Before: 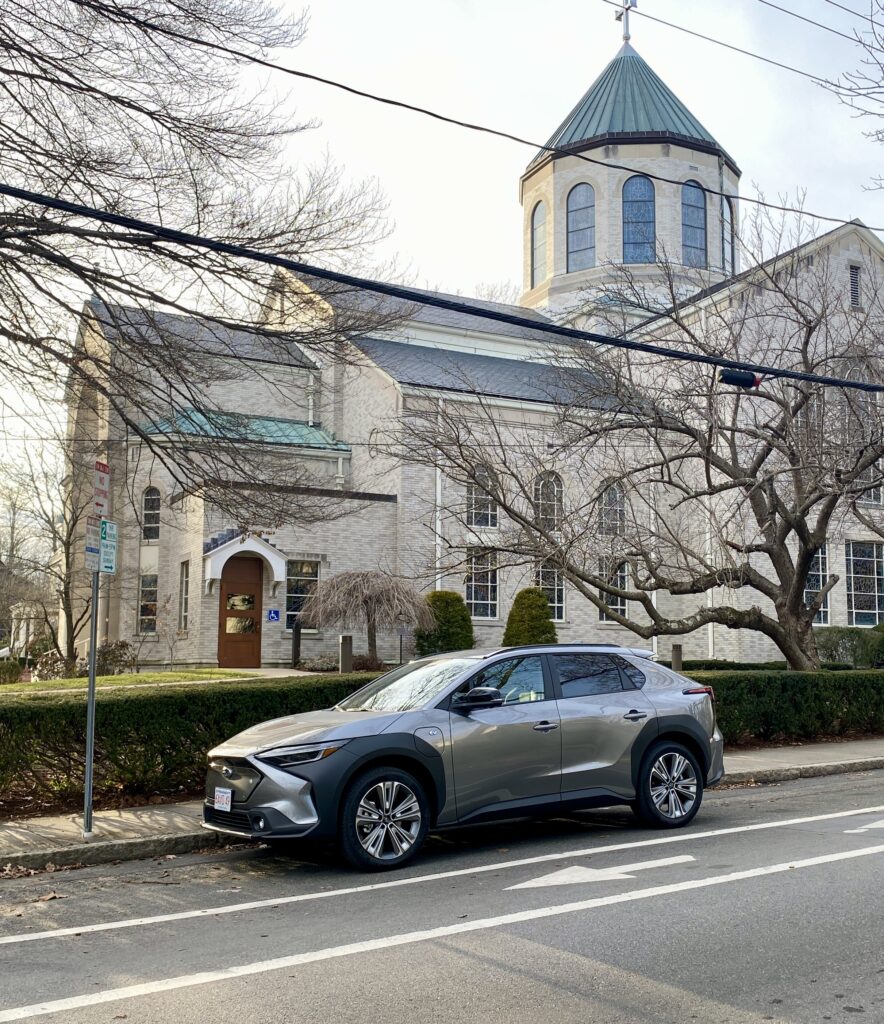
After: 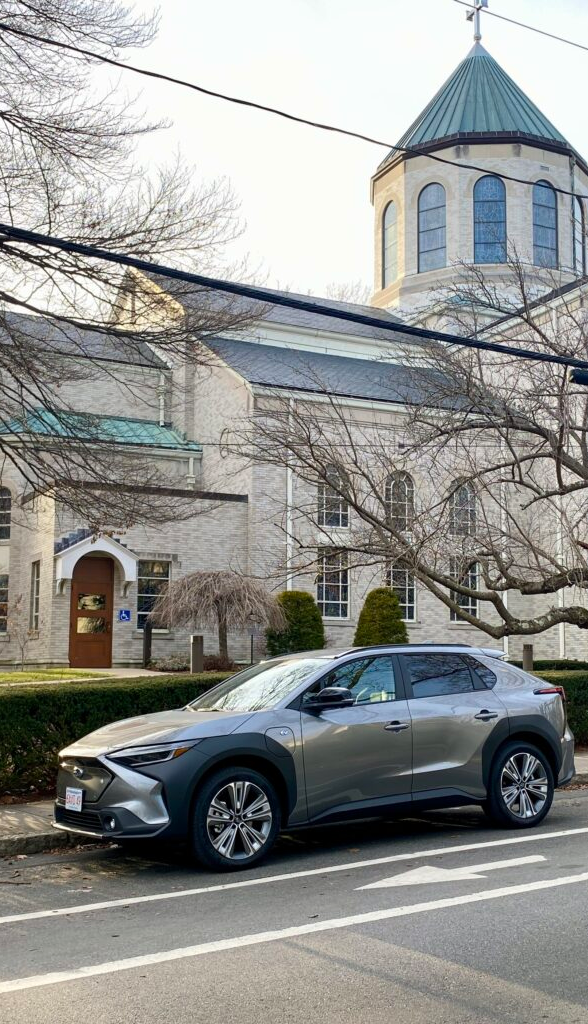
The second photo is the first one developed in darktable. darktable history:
tone equalizer: on, module defaults
crop: left 16.899%, right 16.556%
